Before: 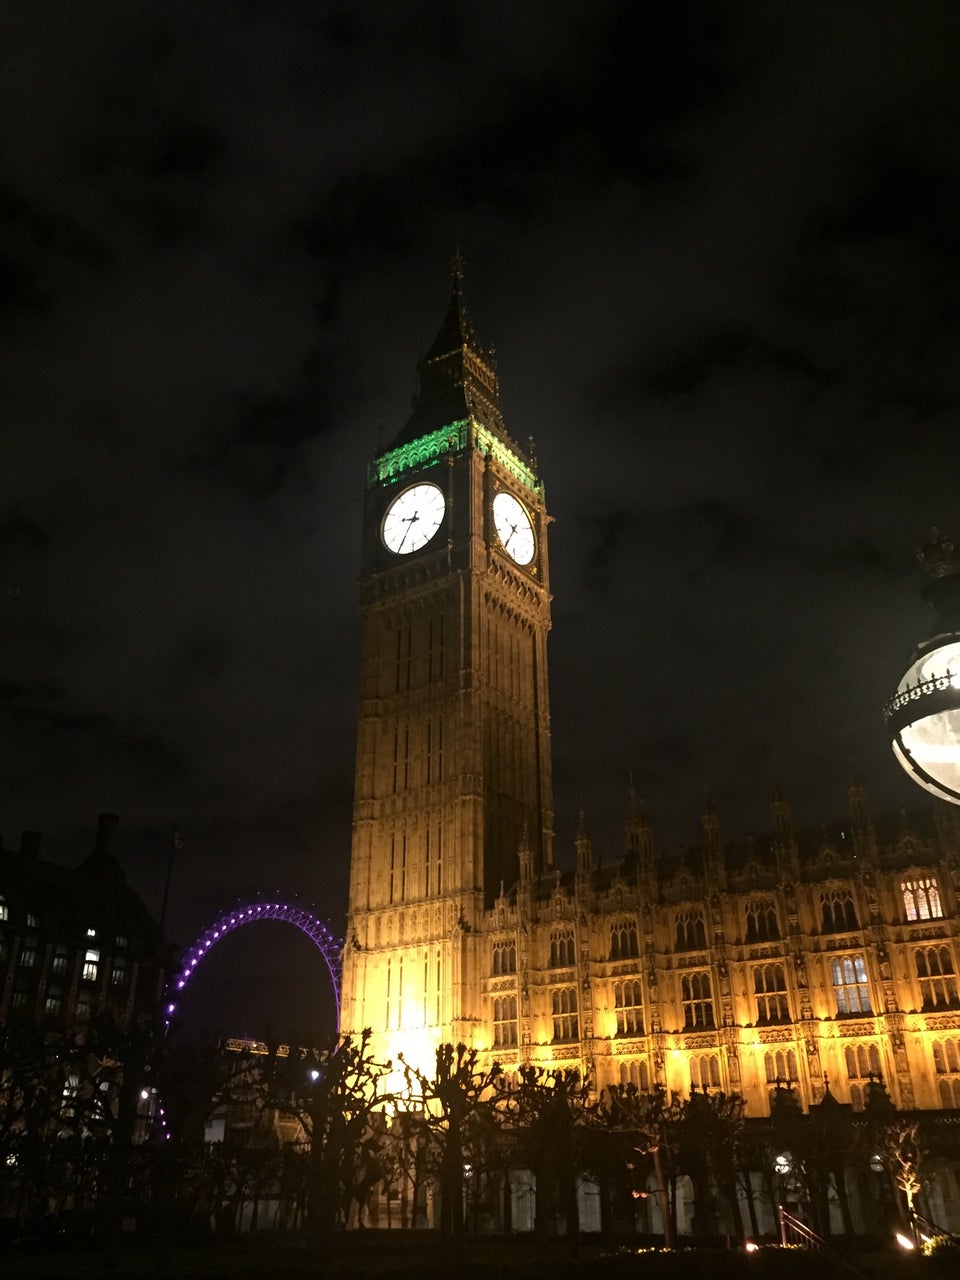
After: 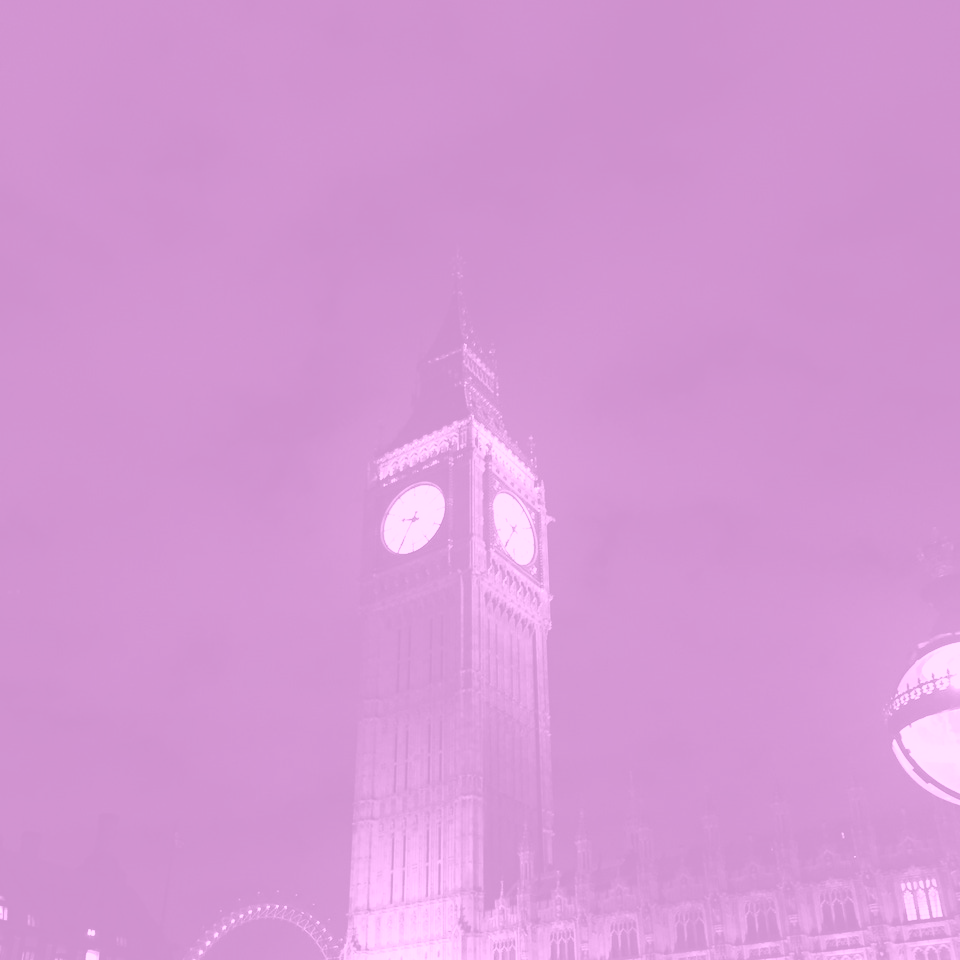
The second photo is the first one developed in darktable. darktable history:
contrast brightness saturation: saturation 0.5
colorize: hue 331.2°, saturation 69%, source mix 30.28%, lightness 69.02%, version 1
tone curve: curves: ch0 [(0, 0) (0.23, 0.205) (0.486, 0.52) (0.822, 0.825) (0.994, 0.955)]; ch1 [(0, 0) (0.226, 0.261) (0.379, 0.442) (0.469, 0.472) (0.495, 0.495) (0.514, 0.504) (0.561, 0.568) (0.59, 0.612) (1, 1)]; ch2 [(0, 0) (0.269, 0.299) (0.459, 0.441) (0.498, 0.499) (0.523, 0.52) (0.586, 0.569) (0.635, 0.617) (0.659, 0.681) (0.718, 0.764) (1, 1)], color space Lab, independent channels, preserve colors none
crop: bottom 24.967%
